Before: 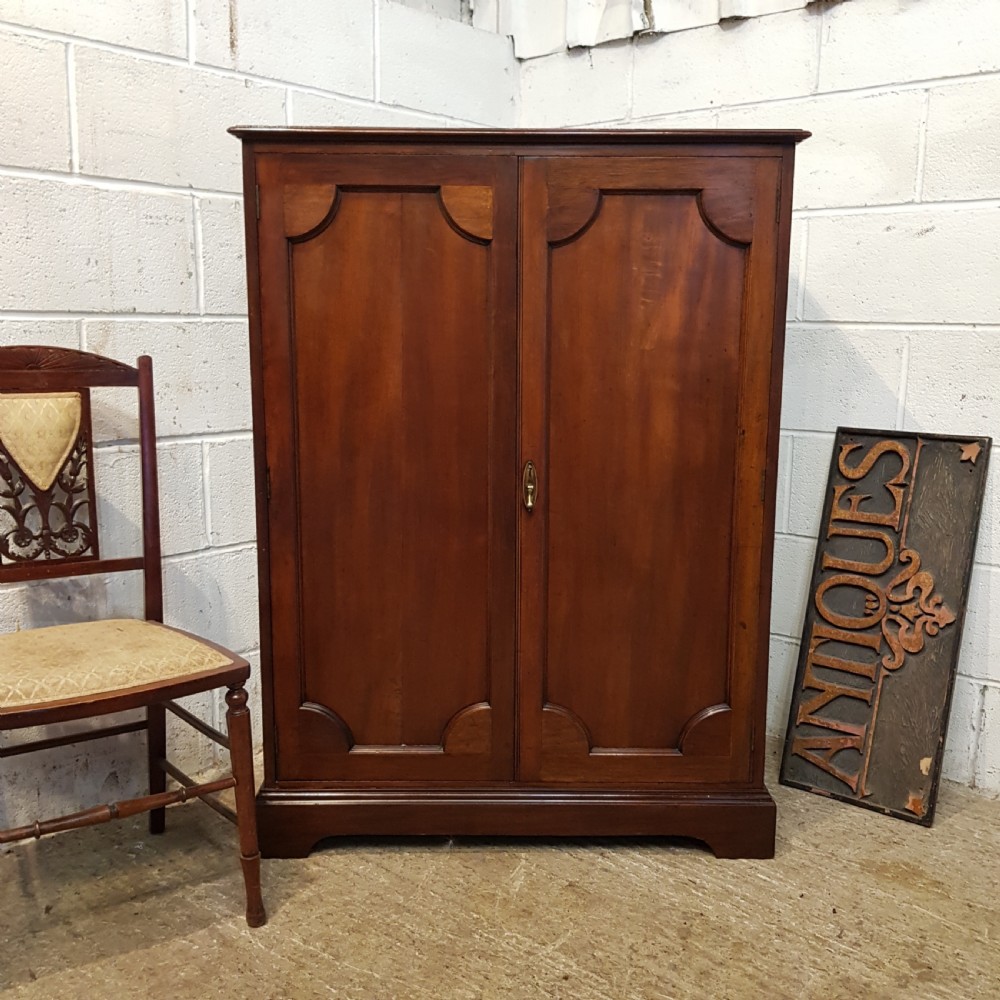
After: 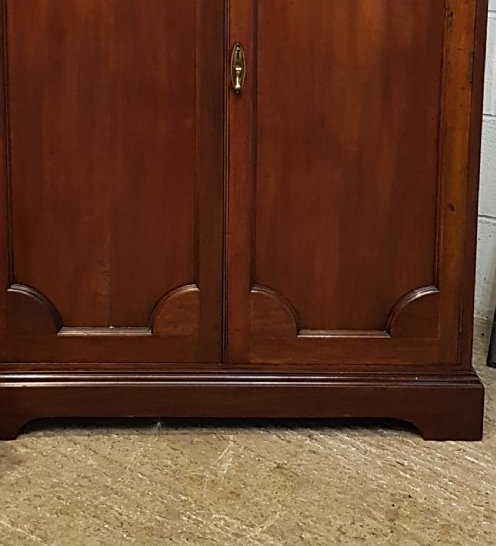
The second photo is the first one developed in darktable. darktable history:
shadows and highlights: shadows -8.3, white point adjustment 1.63, highlights 11.85
sharpen: radius 1.827, amount 0.393, threshold 1.173
crop: left 29.239%, top 41.886%, right 21.125%, bottom 3.48%
